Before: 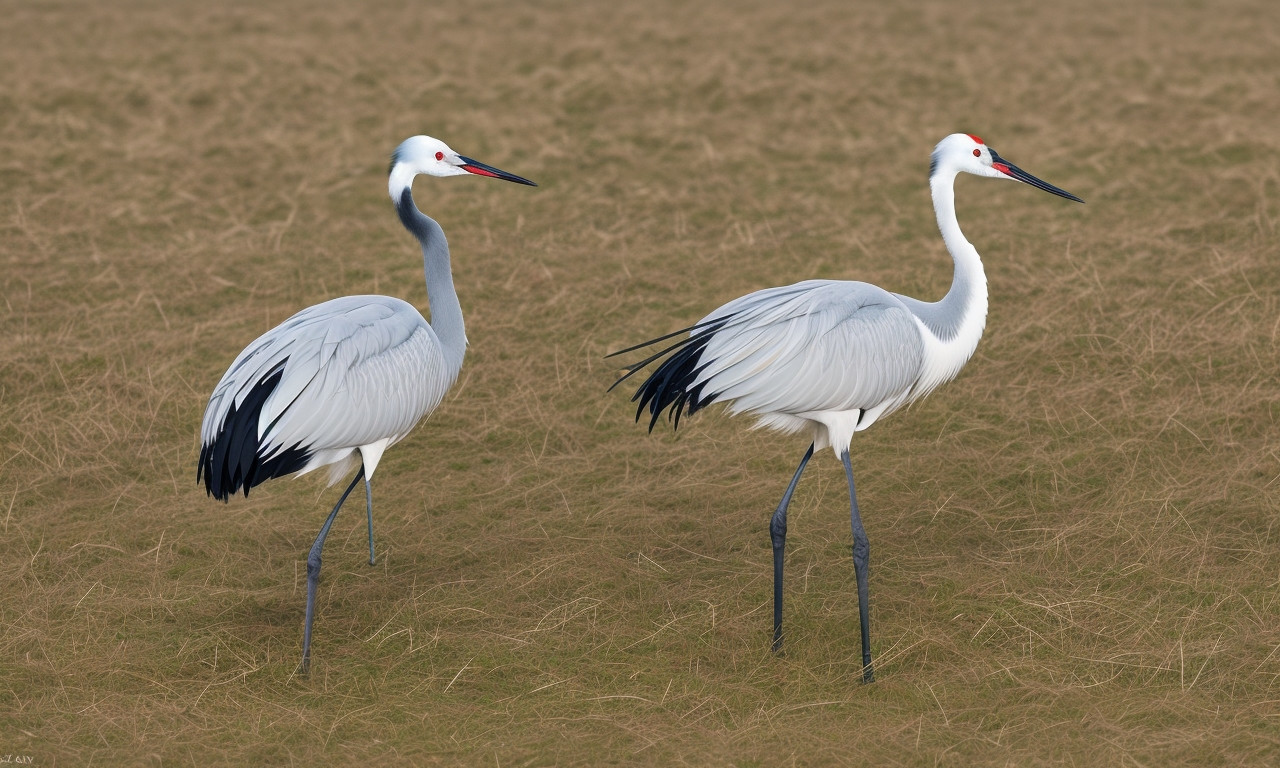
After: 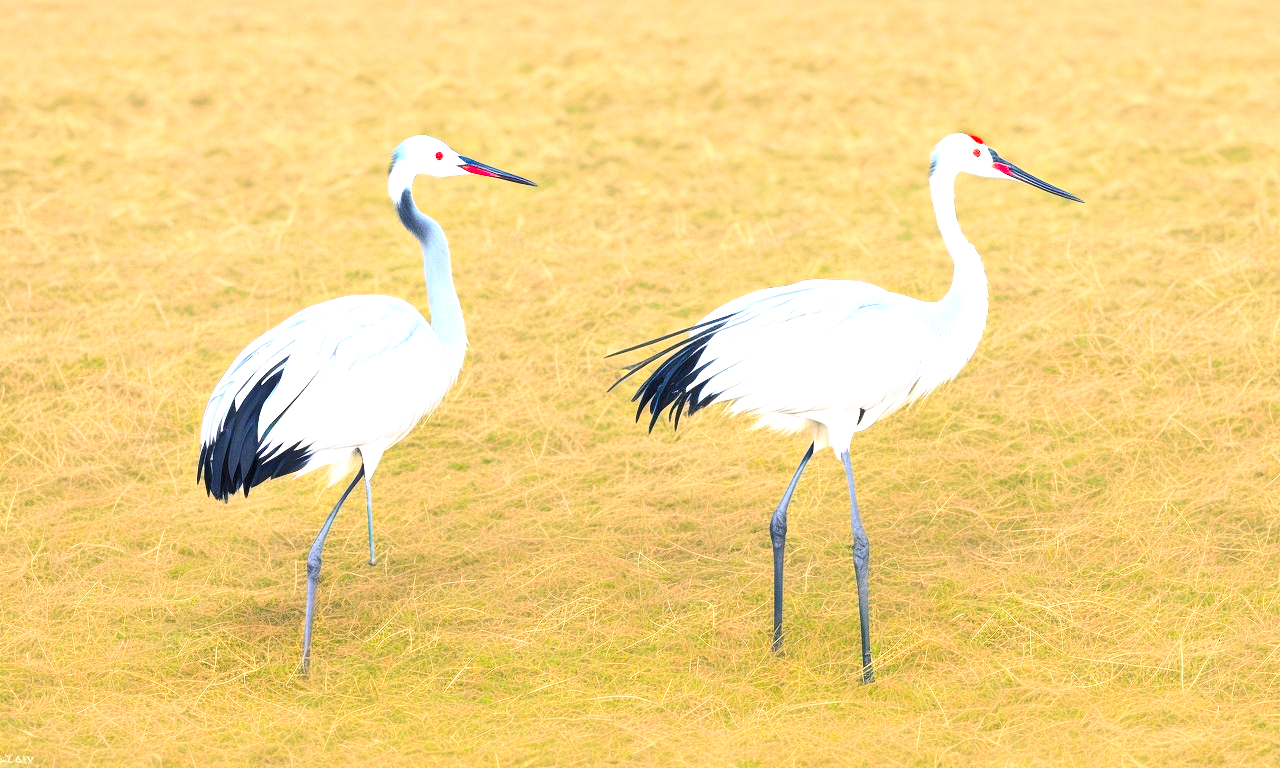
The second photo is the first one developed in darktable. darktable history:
exposure: black level correction 0, exposure 1.751 EV, compensate exposure bias true, compensate highlight preservation false
color balance rgb: perceptual saturation grading › global saturation 25.648%
contrast brightness saturation: contrast 0.198, brightness 0.163, saturation 0.226
